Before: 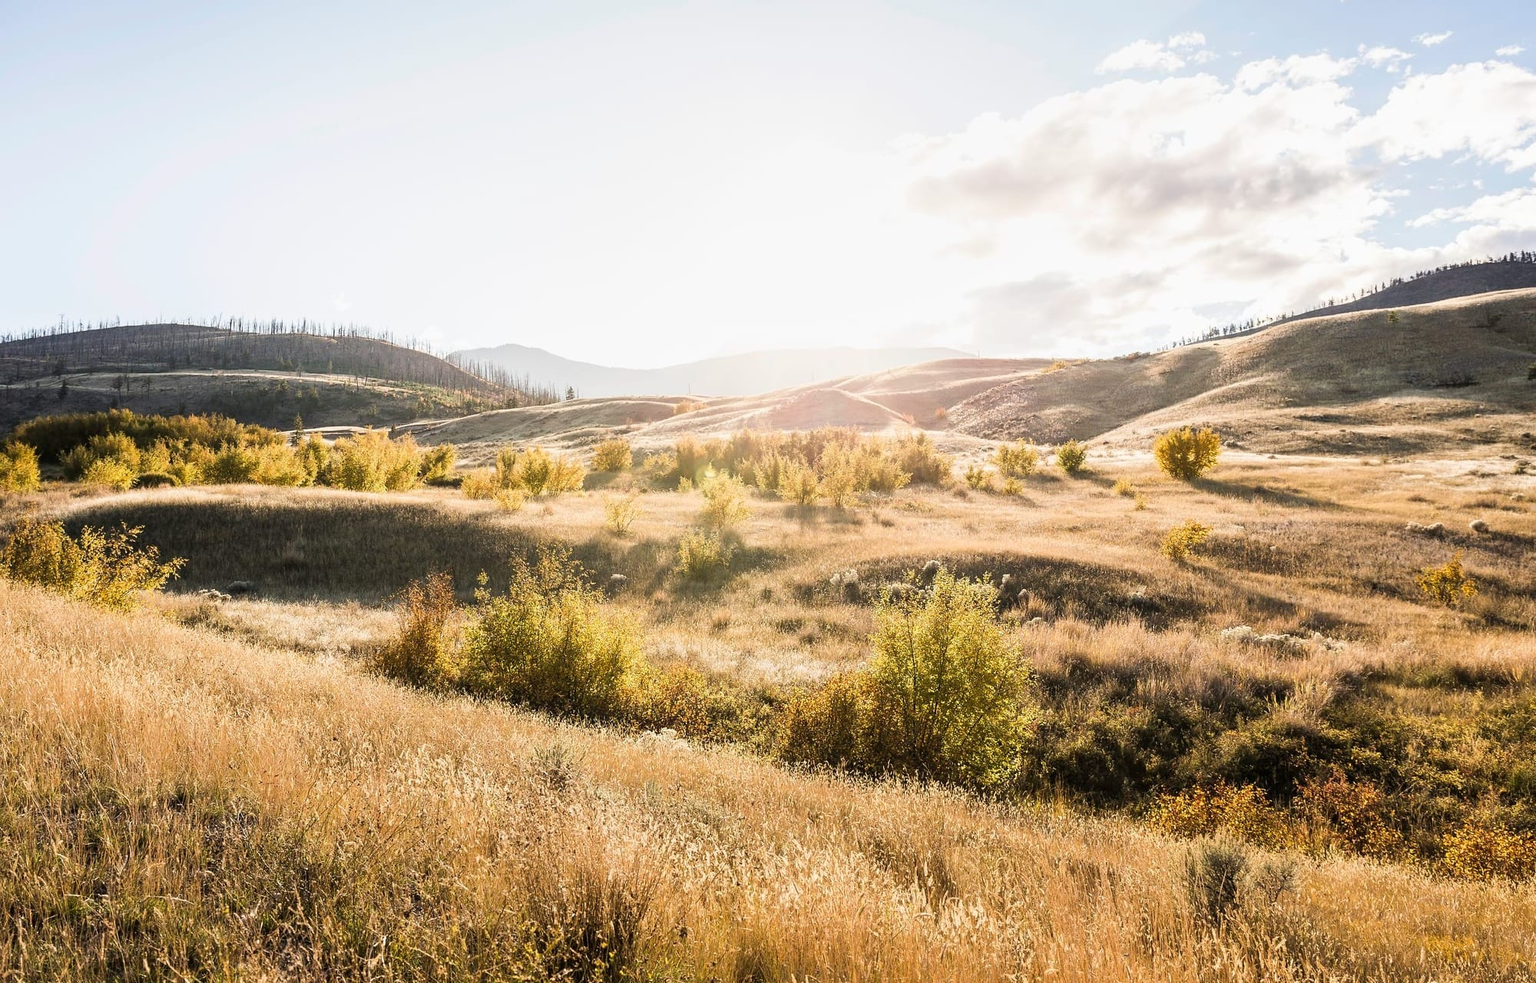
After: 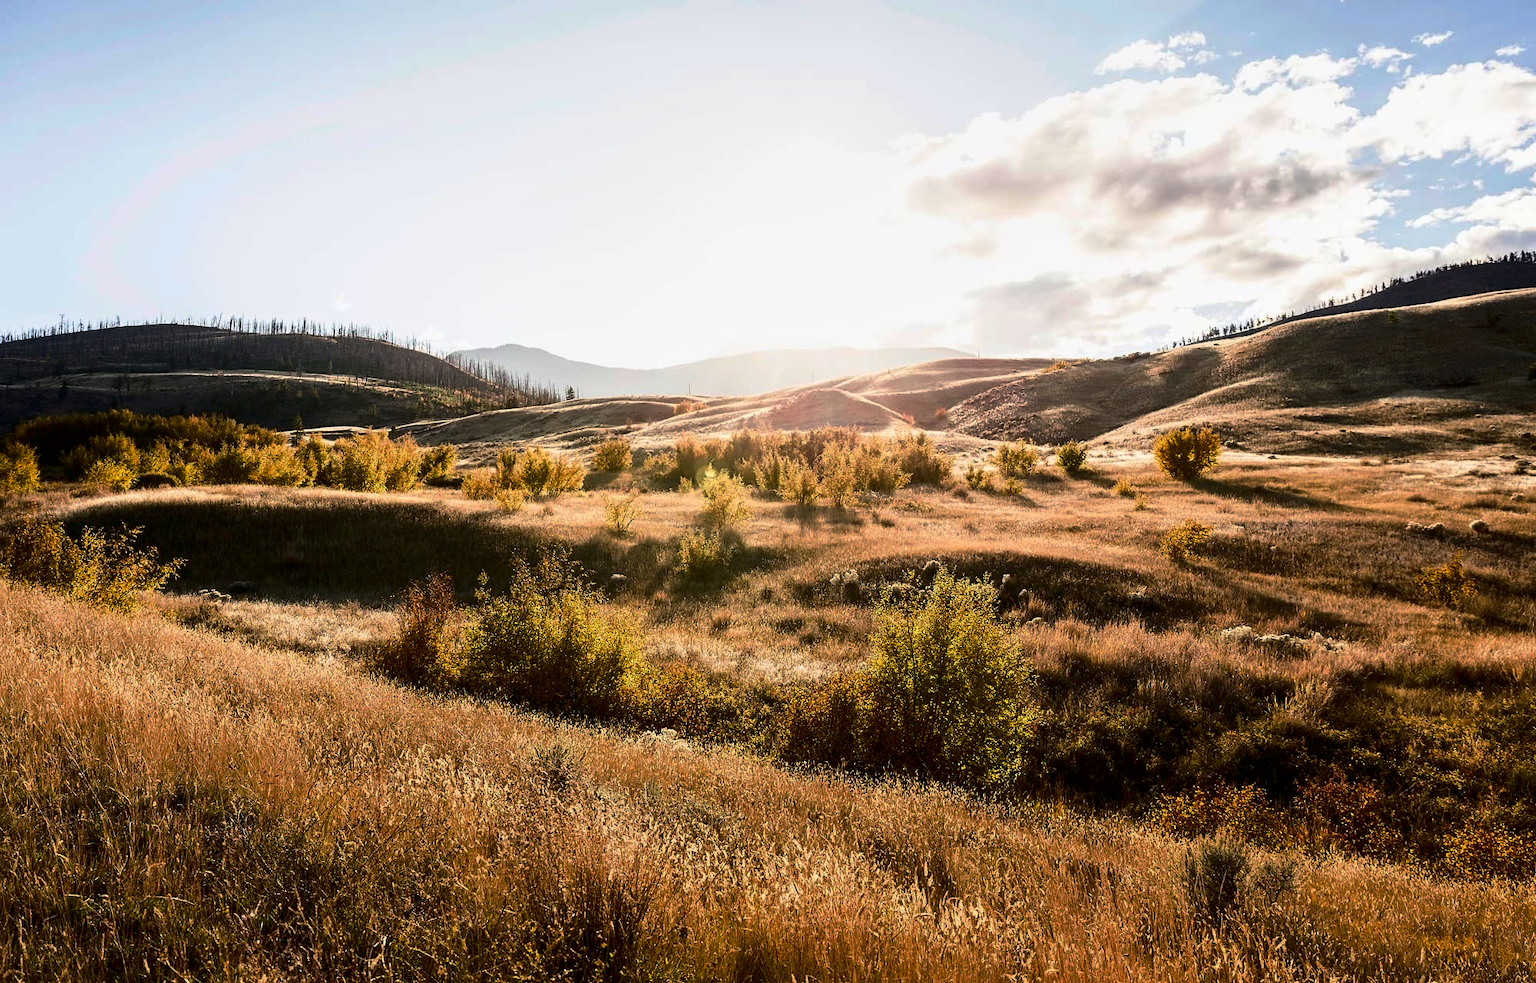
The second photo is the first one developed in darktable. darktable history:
base curve: curves: ch0 [(0, 0) (0.595, 0.418) (1, 1)], preserve colors none
contrast brightness saturation: contrast 0.189, brightness -0.244, saturation 0.109
